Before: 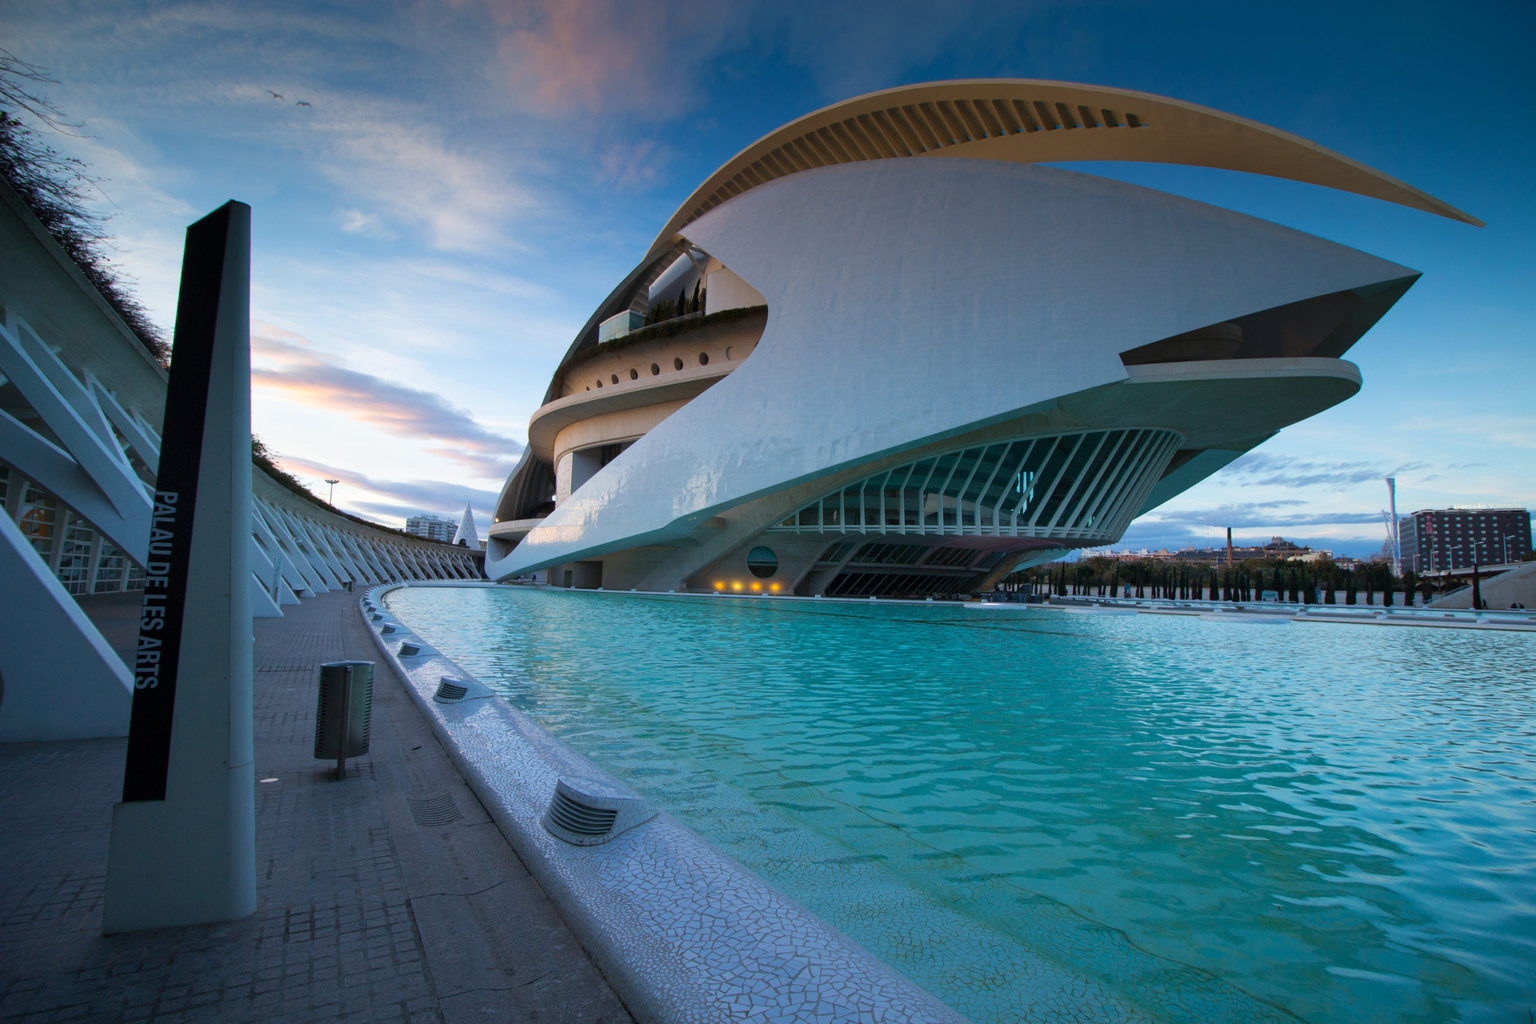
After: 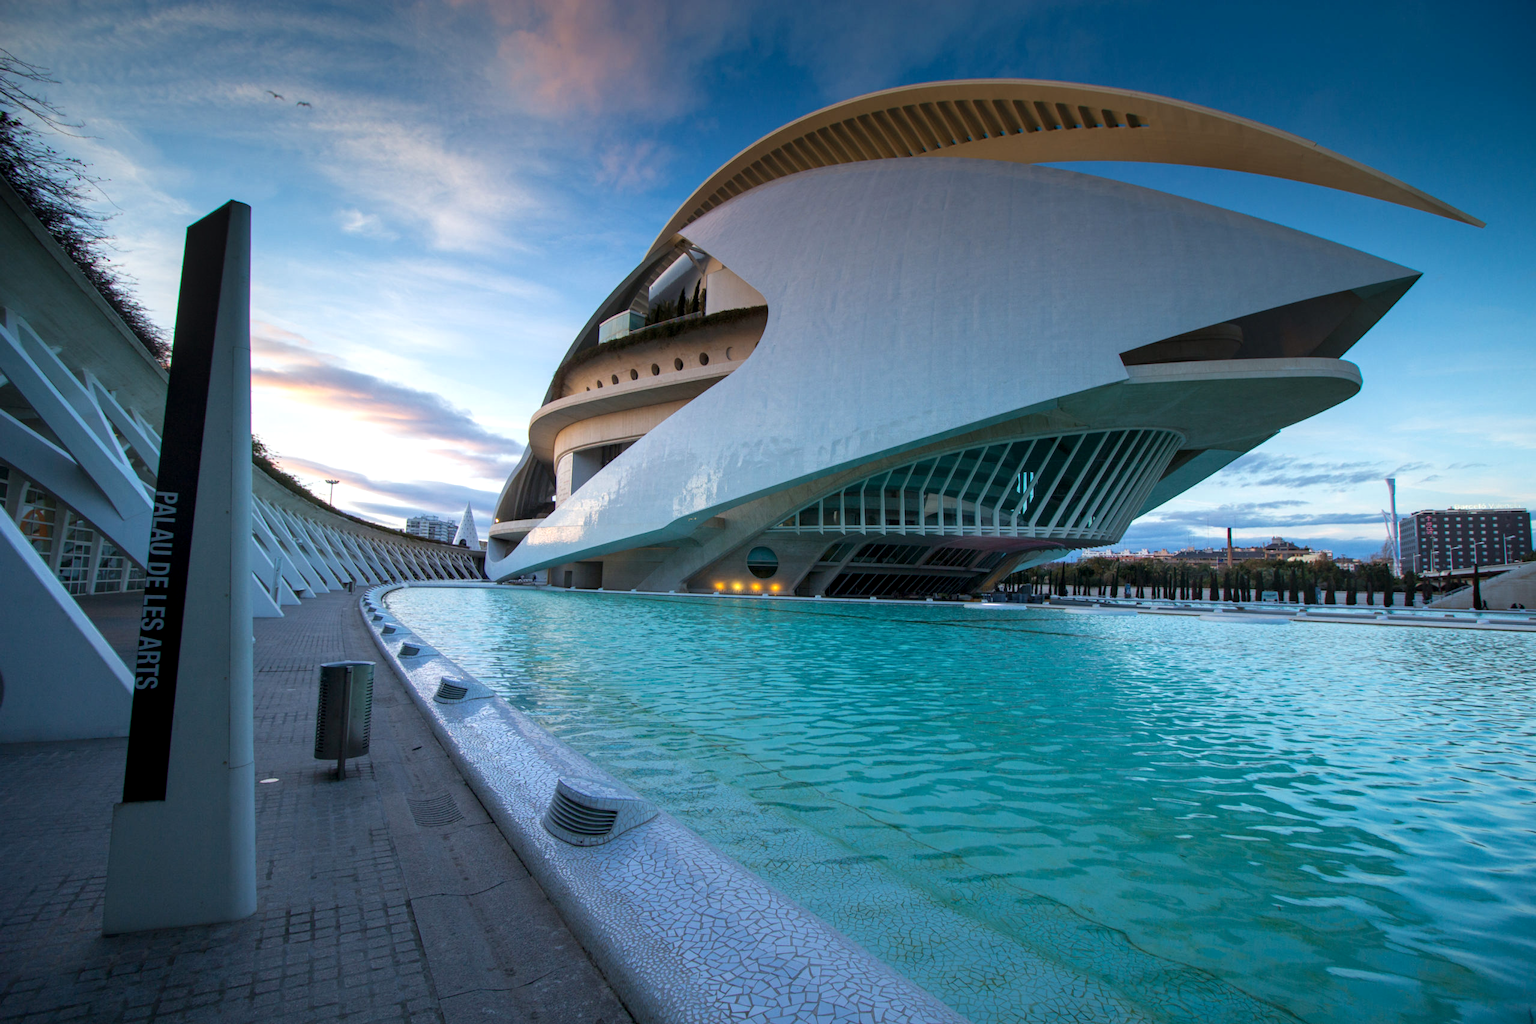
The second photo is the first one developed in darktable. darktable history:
local contrast: on, module defaults
exposure: exposure 0.2 EV, compensate highlight preservation false
